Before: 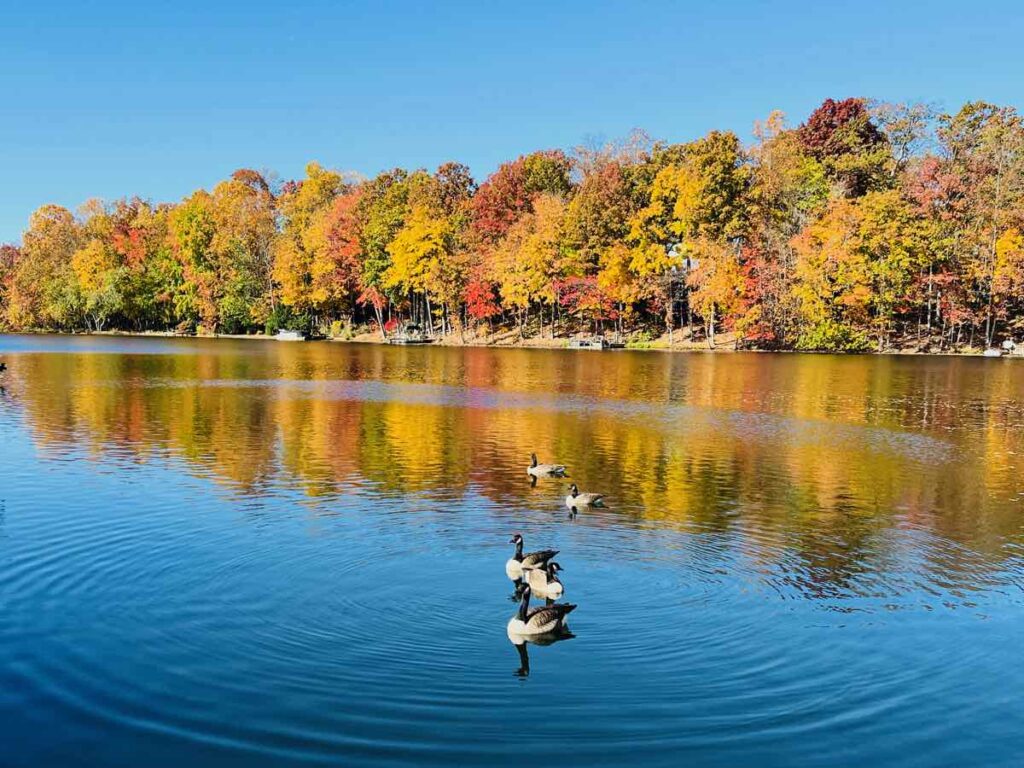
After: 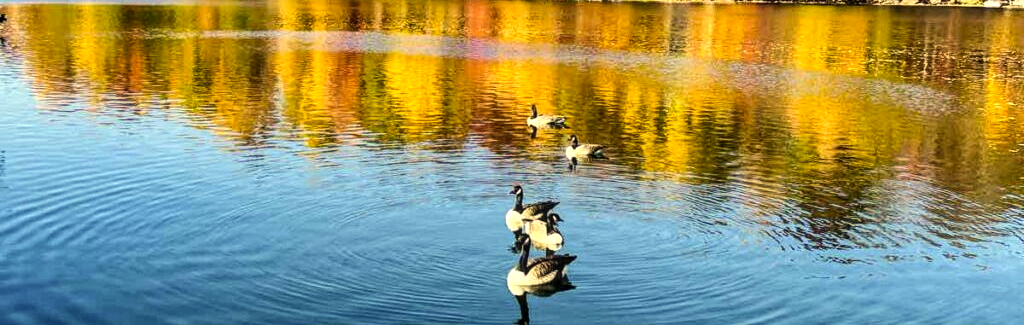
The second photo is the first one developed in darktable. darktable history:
local contrast: on, module defaults
crop: top 45.475%, bottom 12.194%
exposure: compensate highlight preservation false
tone equalizer: -8 EV -0.746 EV, -7 EV -0.729 EV, -6 EV -0.57 EV, -5 EV -0.375 EV, -3 EV 0.405 EV, -2 EV 0.6 EV, -1 EV 0.683 EV, +0 EV 0.755 EV, edges refinement/feathering 500, mask exposure compensation -1.57 EV, preserve details no
color correction: highlights a* 2.28, highlights b* 22.57
